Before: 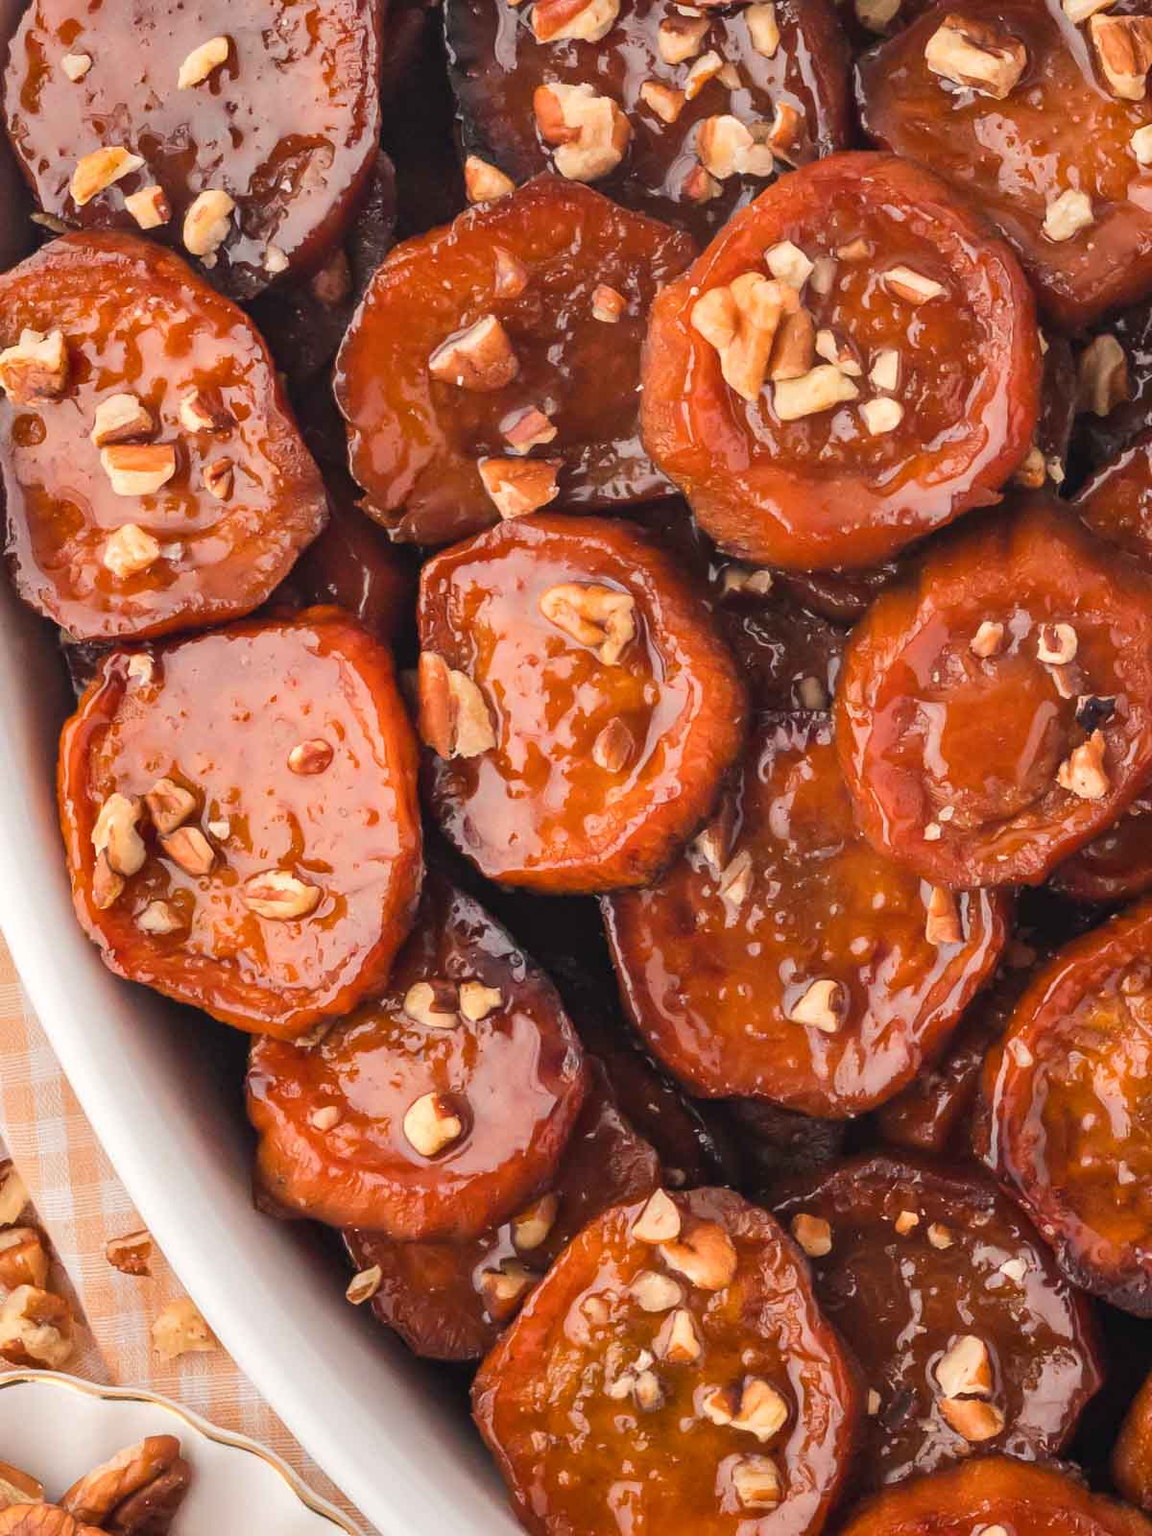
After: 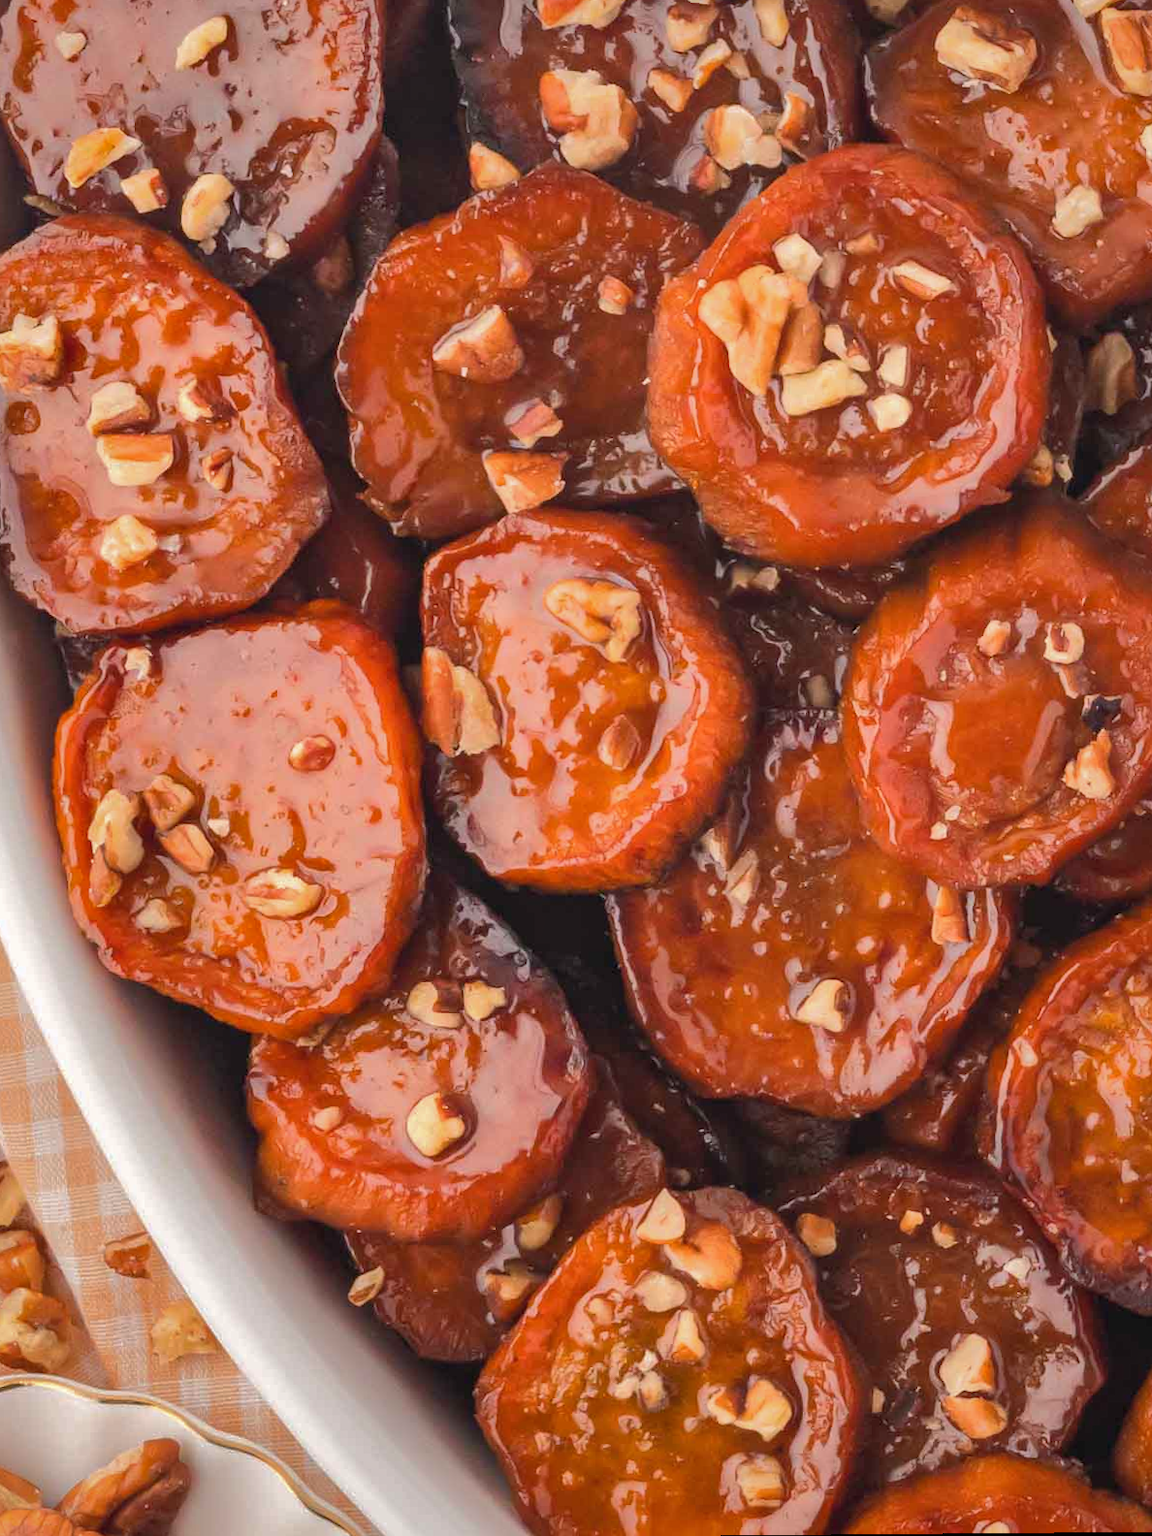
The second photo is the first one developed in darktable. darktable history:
shadows and highlights: shadows 40, highlights -60
rotate and perspective: rotation 0.174°, lens shift (vertical) 0.013, lens shift (horizontal) 0.019, shear 0.001, automatic cropping original format, crop left 0.007, crop right 0.991, crop top 0.016, crop bottom 0.997
